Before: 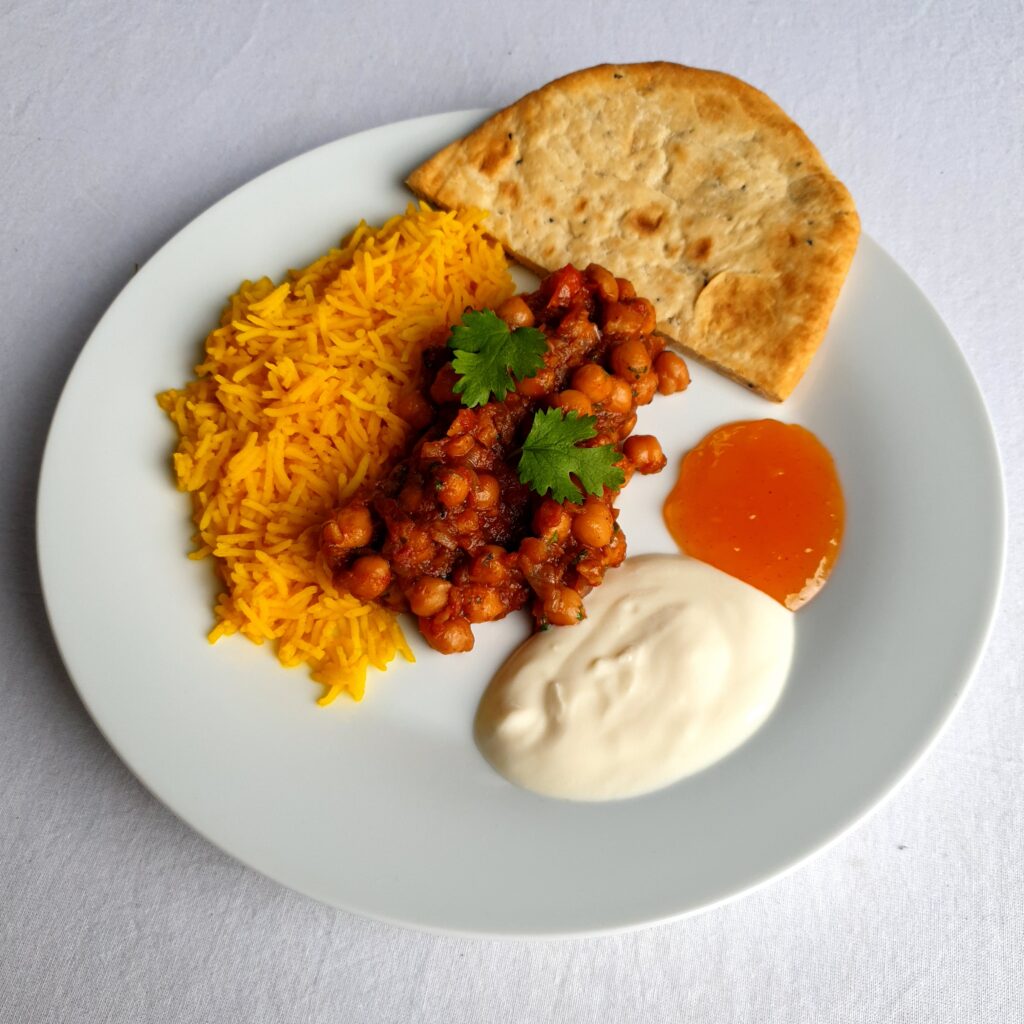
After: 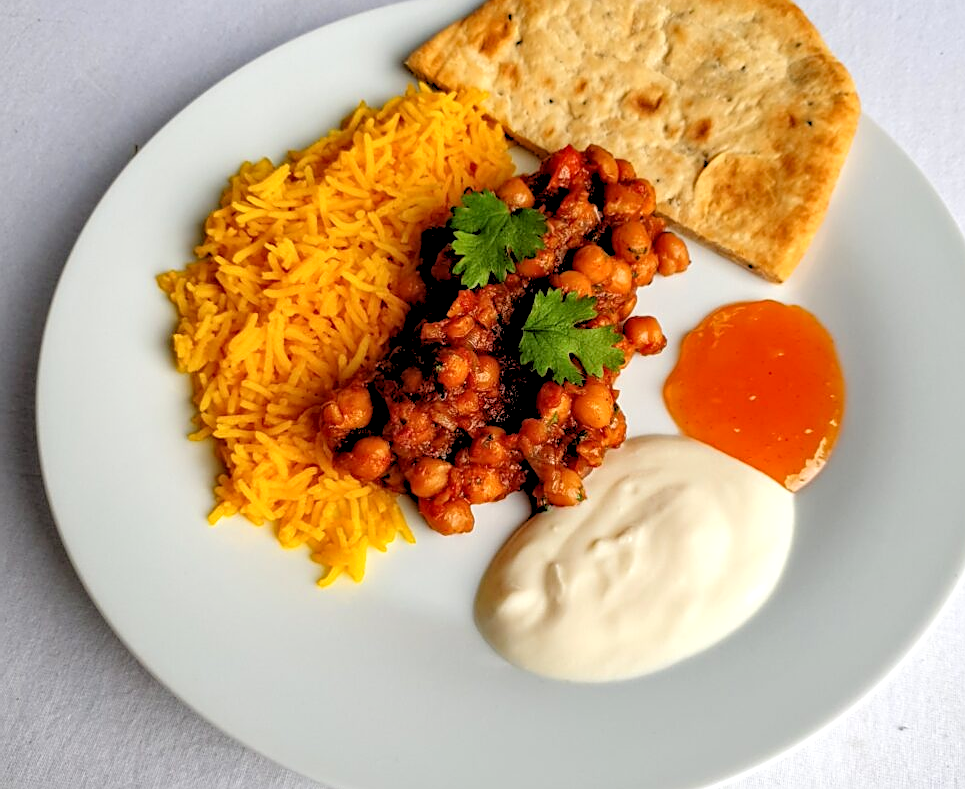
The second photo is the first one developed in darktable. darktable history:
rgb levels: preserve colors sum RGB, levels [[0.038, 0.433, 0.934], [0, 0.5, 1], [0, 0.5, 1]]
sharpen: on, module defaults
exposure: black level correction 0.001, exposure 0.5 EV, compensate exposure bias true, compensate highlight preservation false
local contrast: on, module defaults
crop and rotate: angle 0.03°, top 11.643%, right 5.651%, bottom 11.189%
